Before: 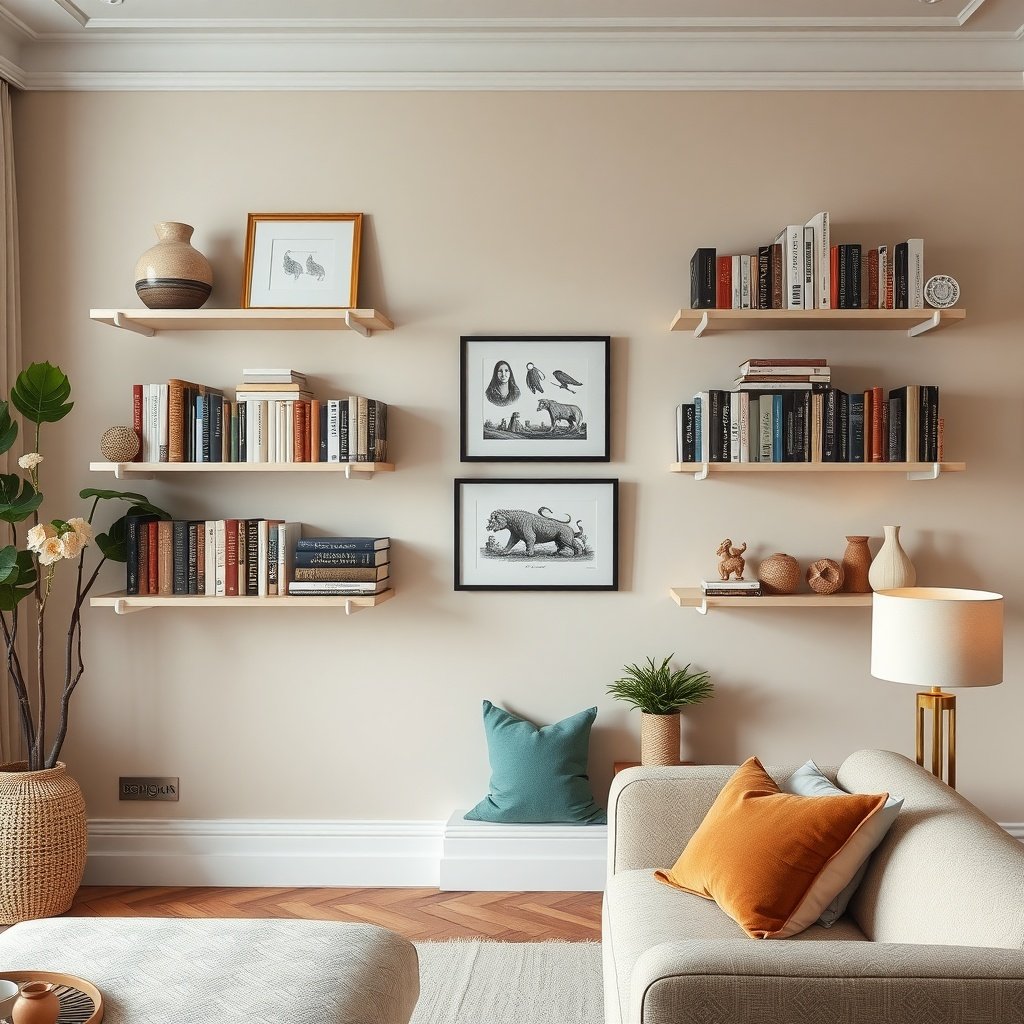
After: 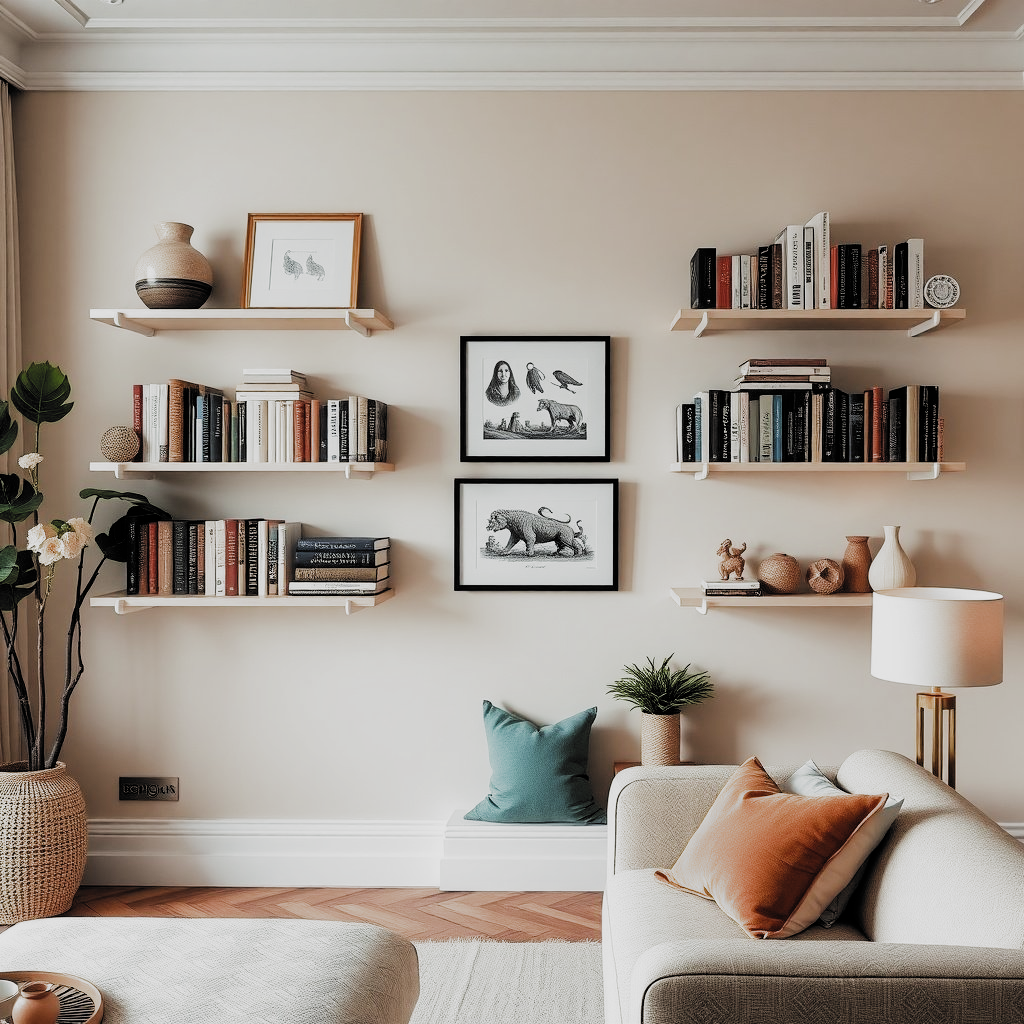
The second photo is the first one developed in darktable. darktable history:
filmic rgb: black relative exposure -5.07 EV, white relative exposure 3.99 EV, hardness 2.88, contrast 1.301, highlights saturation mix -30.73%, add noise in highlights 0.001, preserve chrominance max RGB, color science v3 (2019), use custom middle-gray values true, contrast in highlights soft
